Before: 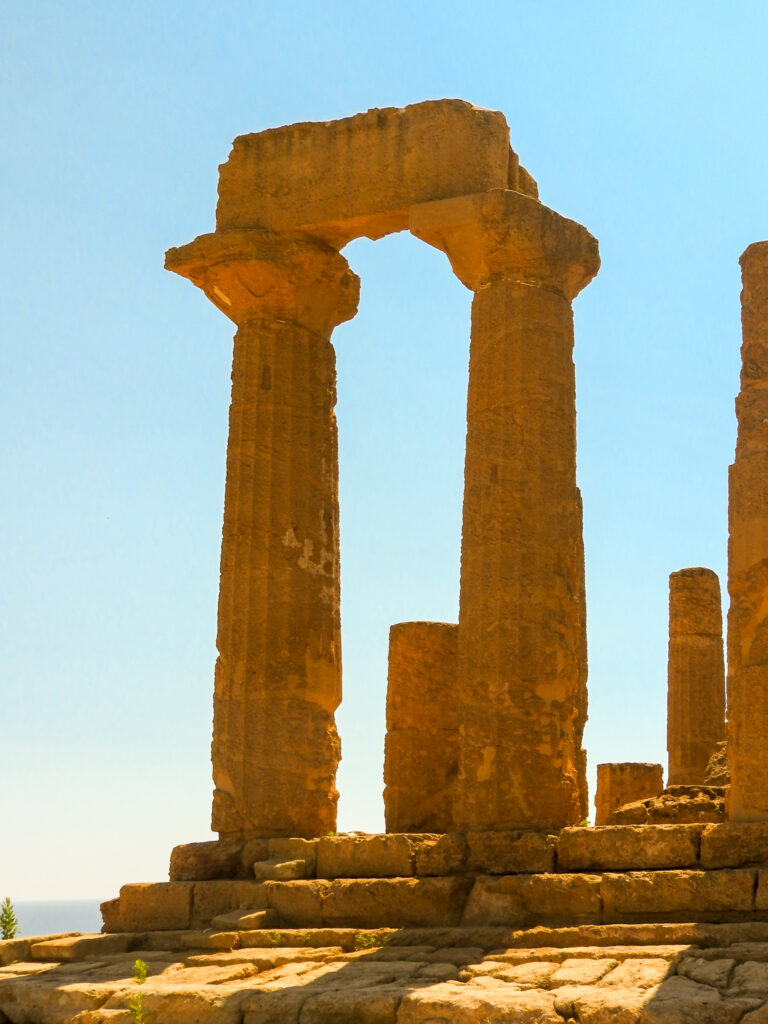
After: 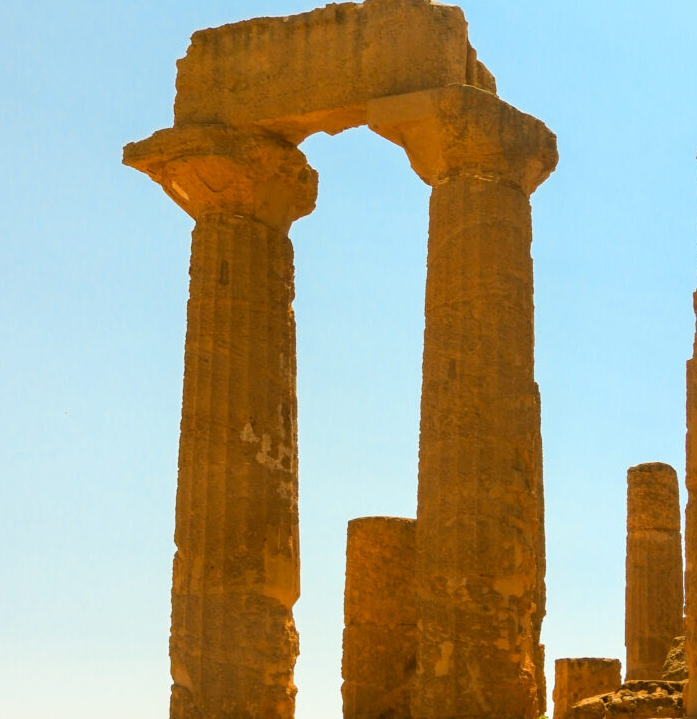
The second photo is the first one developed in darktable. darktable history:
white balance: emerald 1
crop: left 5.596%, top 10.314%, right 3.534%, bottom 19.395%
